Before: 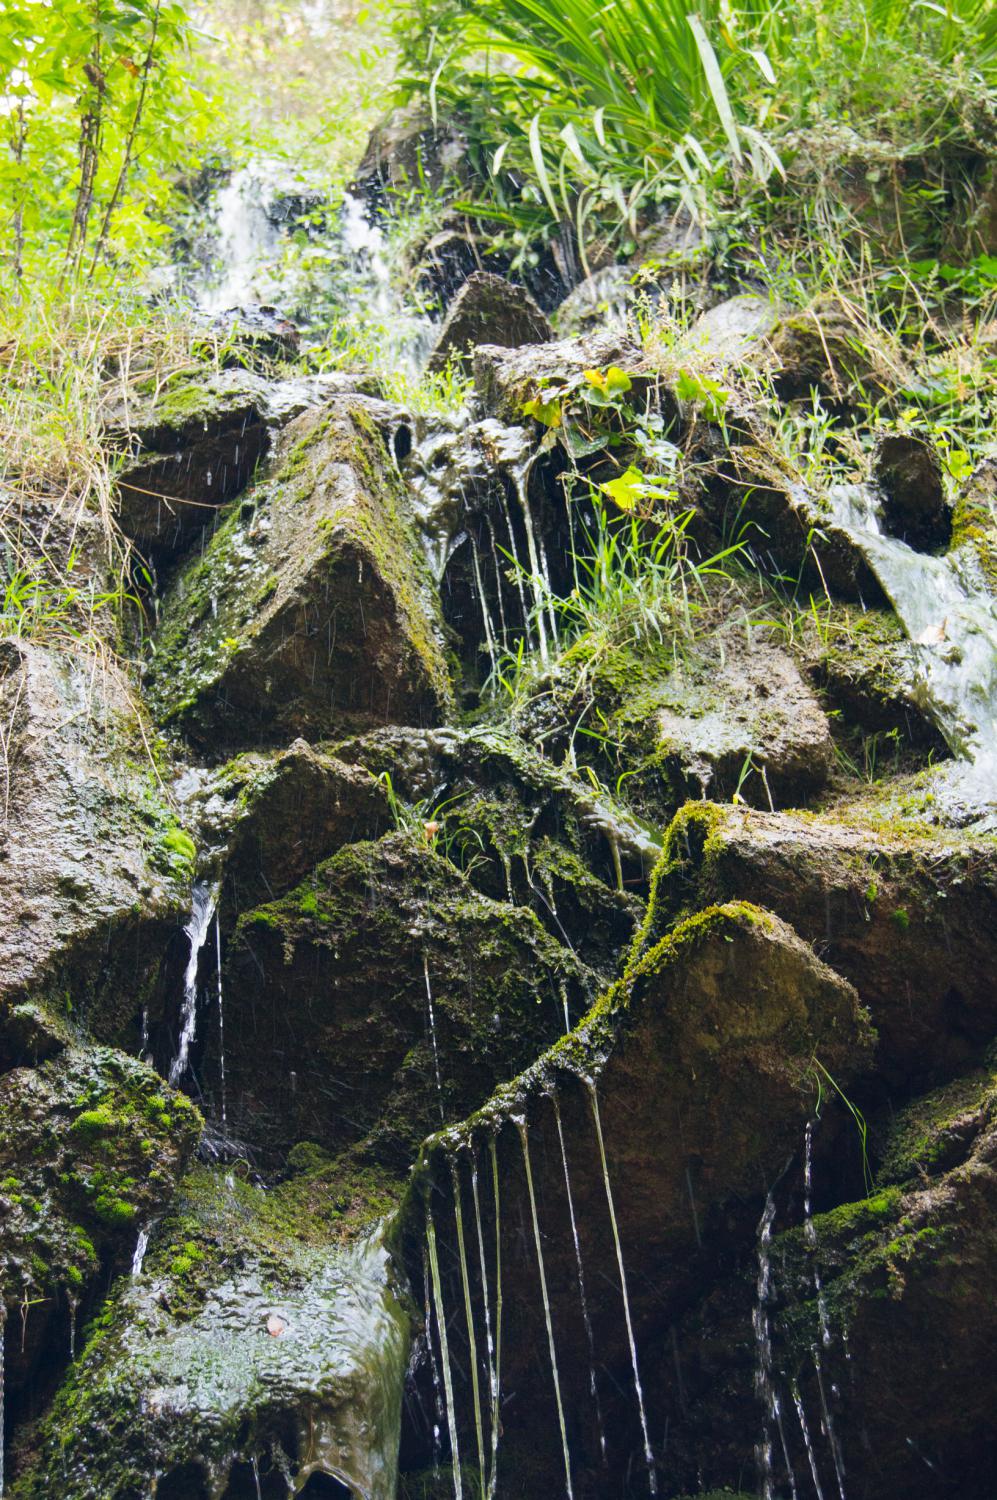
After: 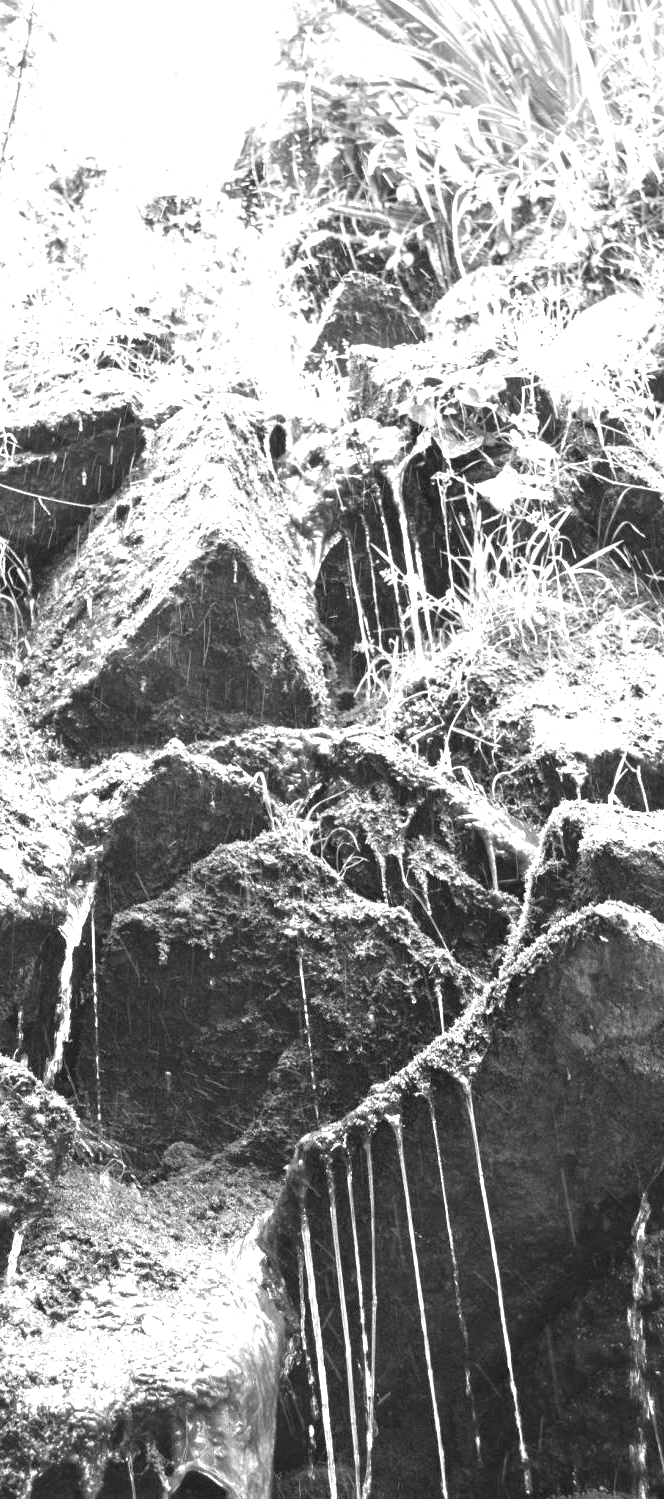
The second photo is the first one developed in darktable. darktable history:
crop and rotate: left 12.673%, right 20.66%
white balance: red 1.004, blue 1.024
monochrome: size 3.1
color balance rgb: perceptual saturation grading › global saturation 20%, perceptual saturation grading › highlights -50%, perceptual saturation grading › shadows 30%, perceptual brilliance grading › global brilliance 10%, perceptual brilliance grading › shadows 15%
exposure: black level correction 0, exposure 1.1 EV, compensate exposure bias true, compensate highlight preservation false
